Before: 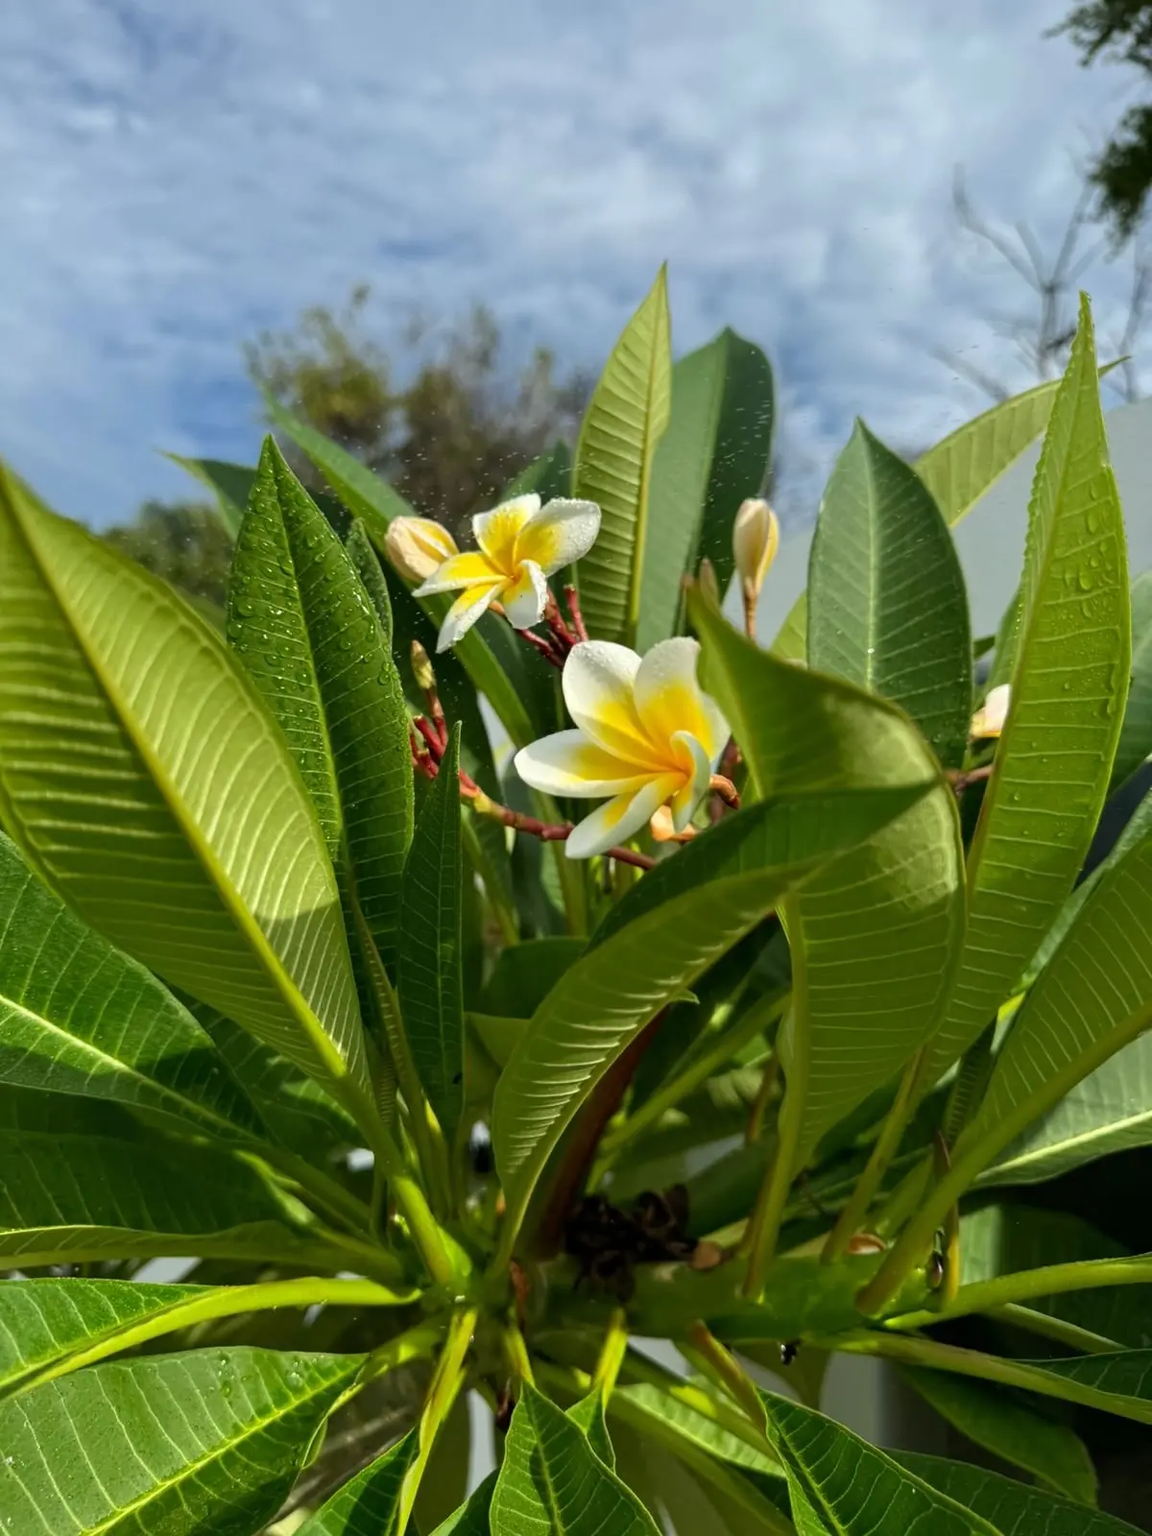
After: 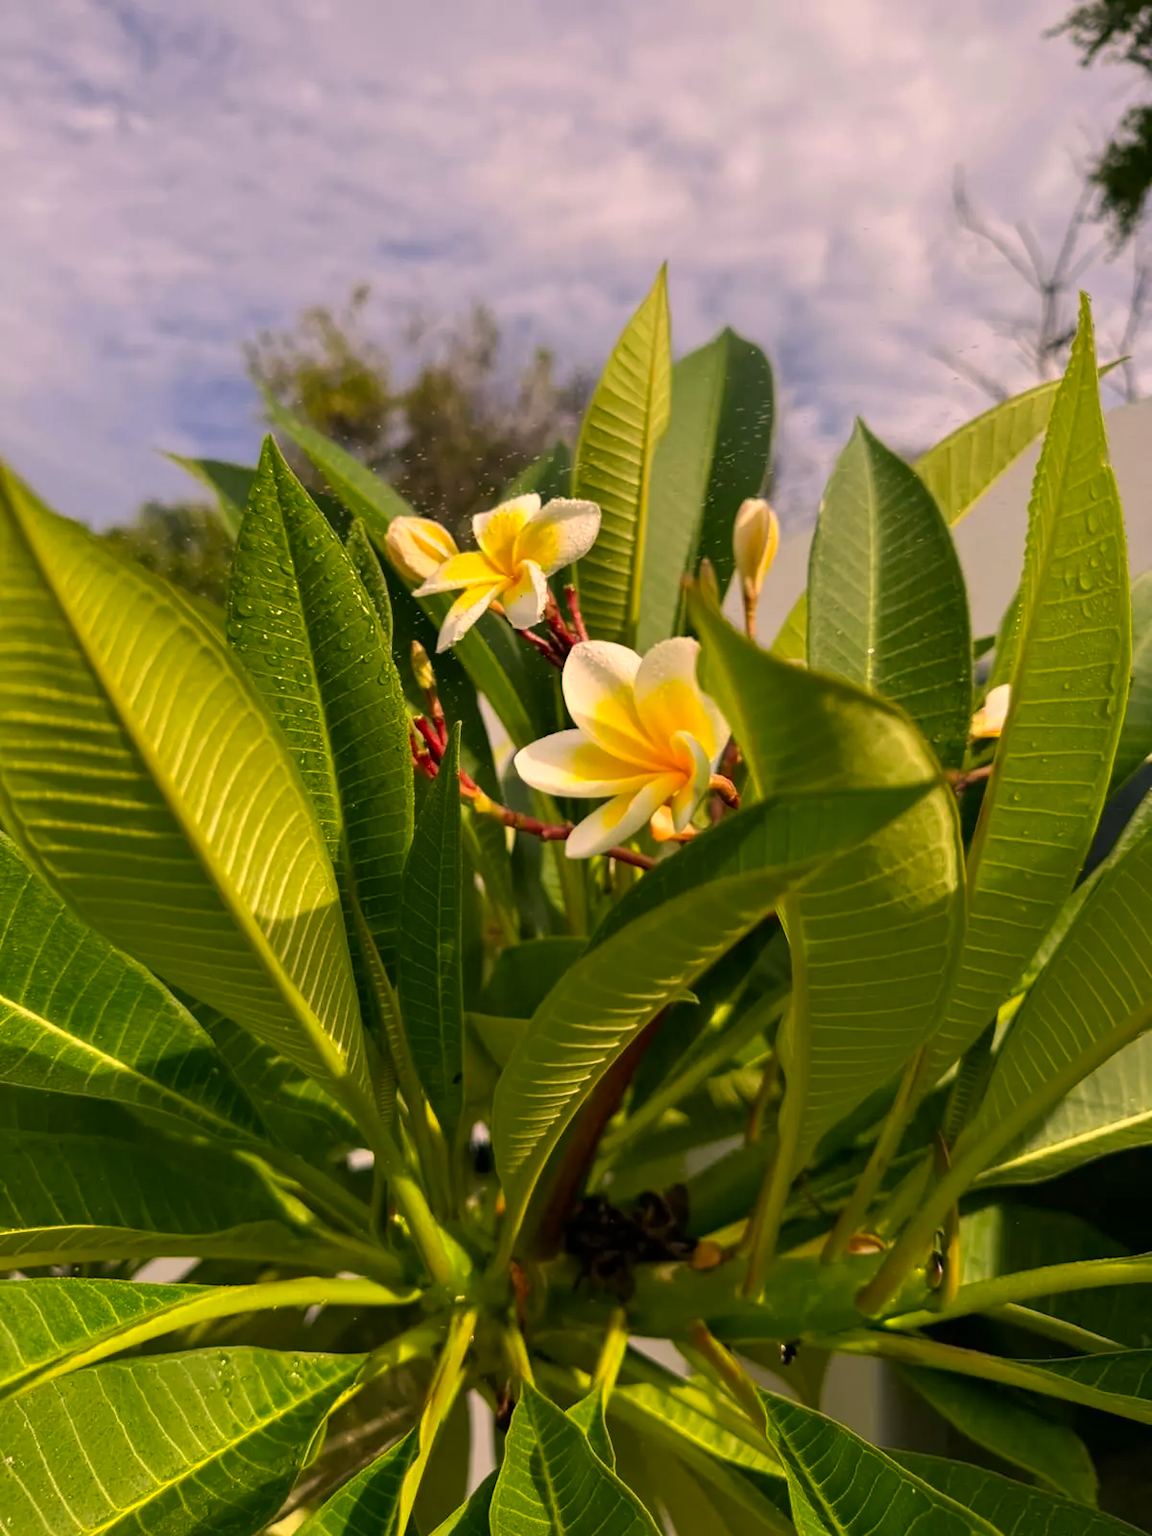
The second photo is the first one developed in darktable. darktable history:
contrast brightness saturation: saturation 0.121
color correction: highlights a* 20.73, highlights b* 19.37
